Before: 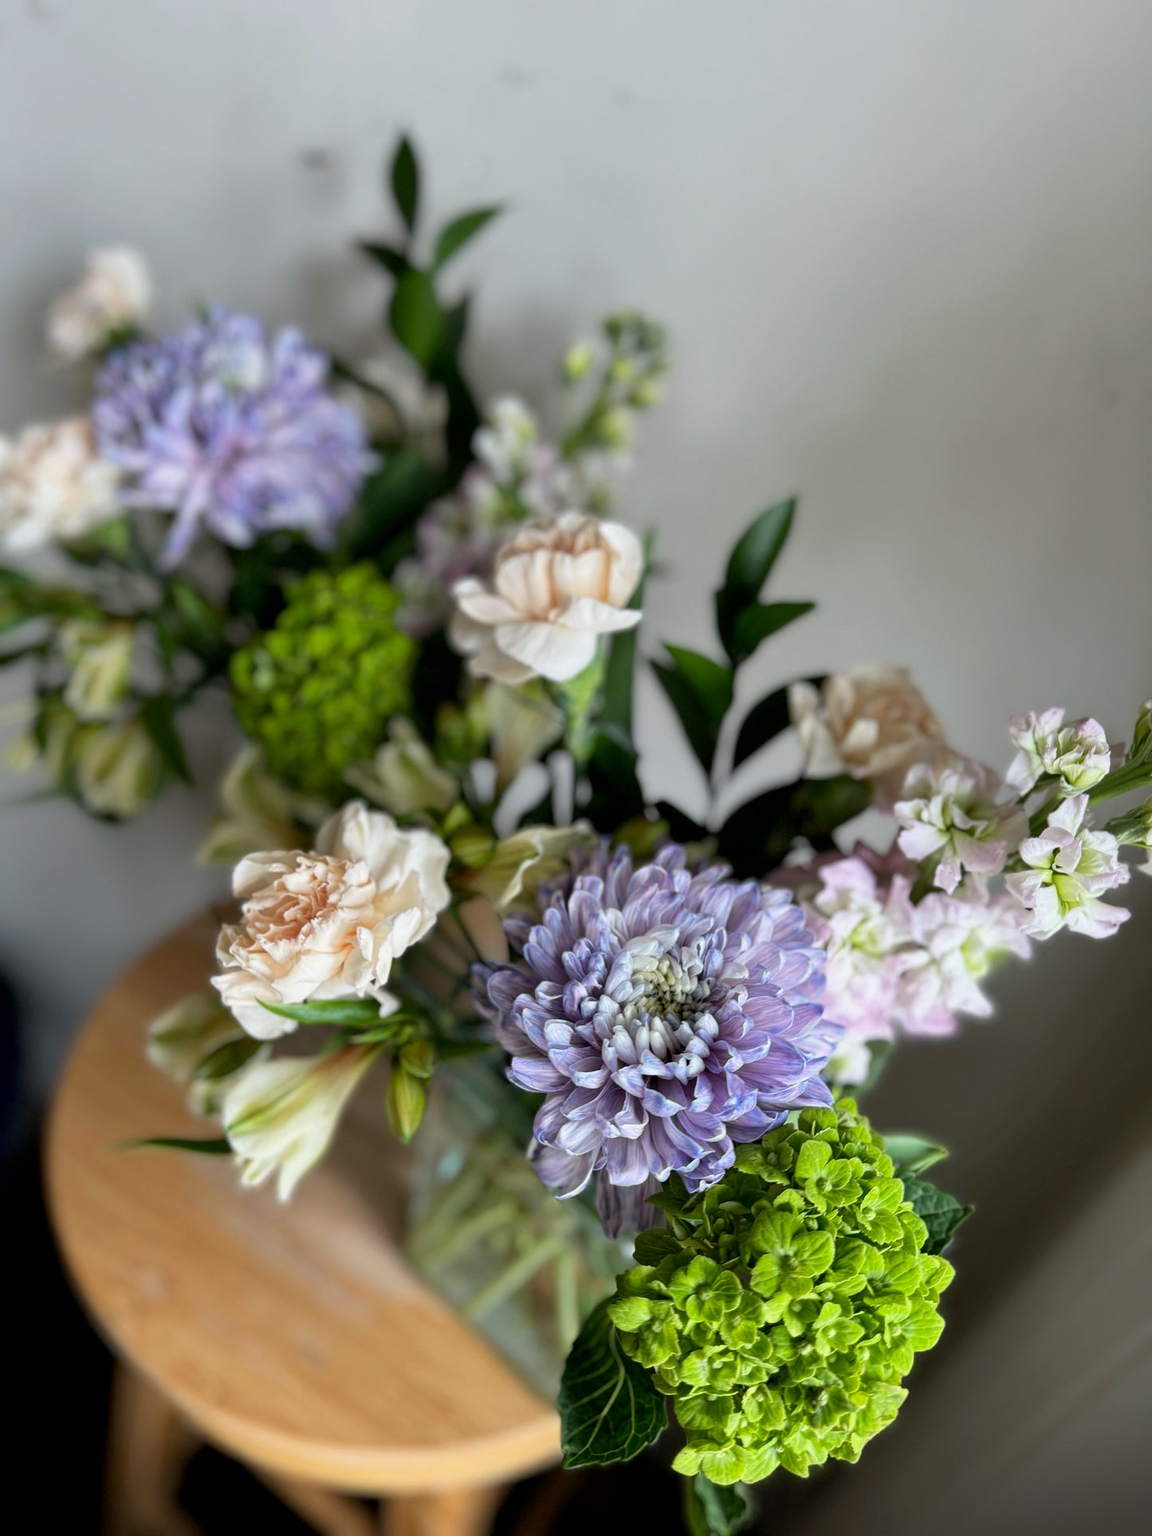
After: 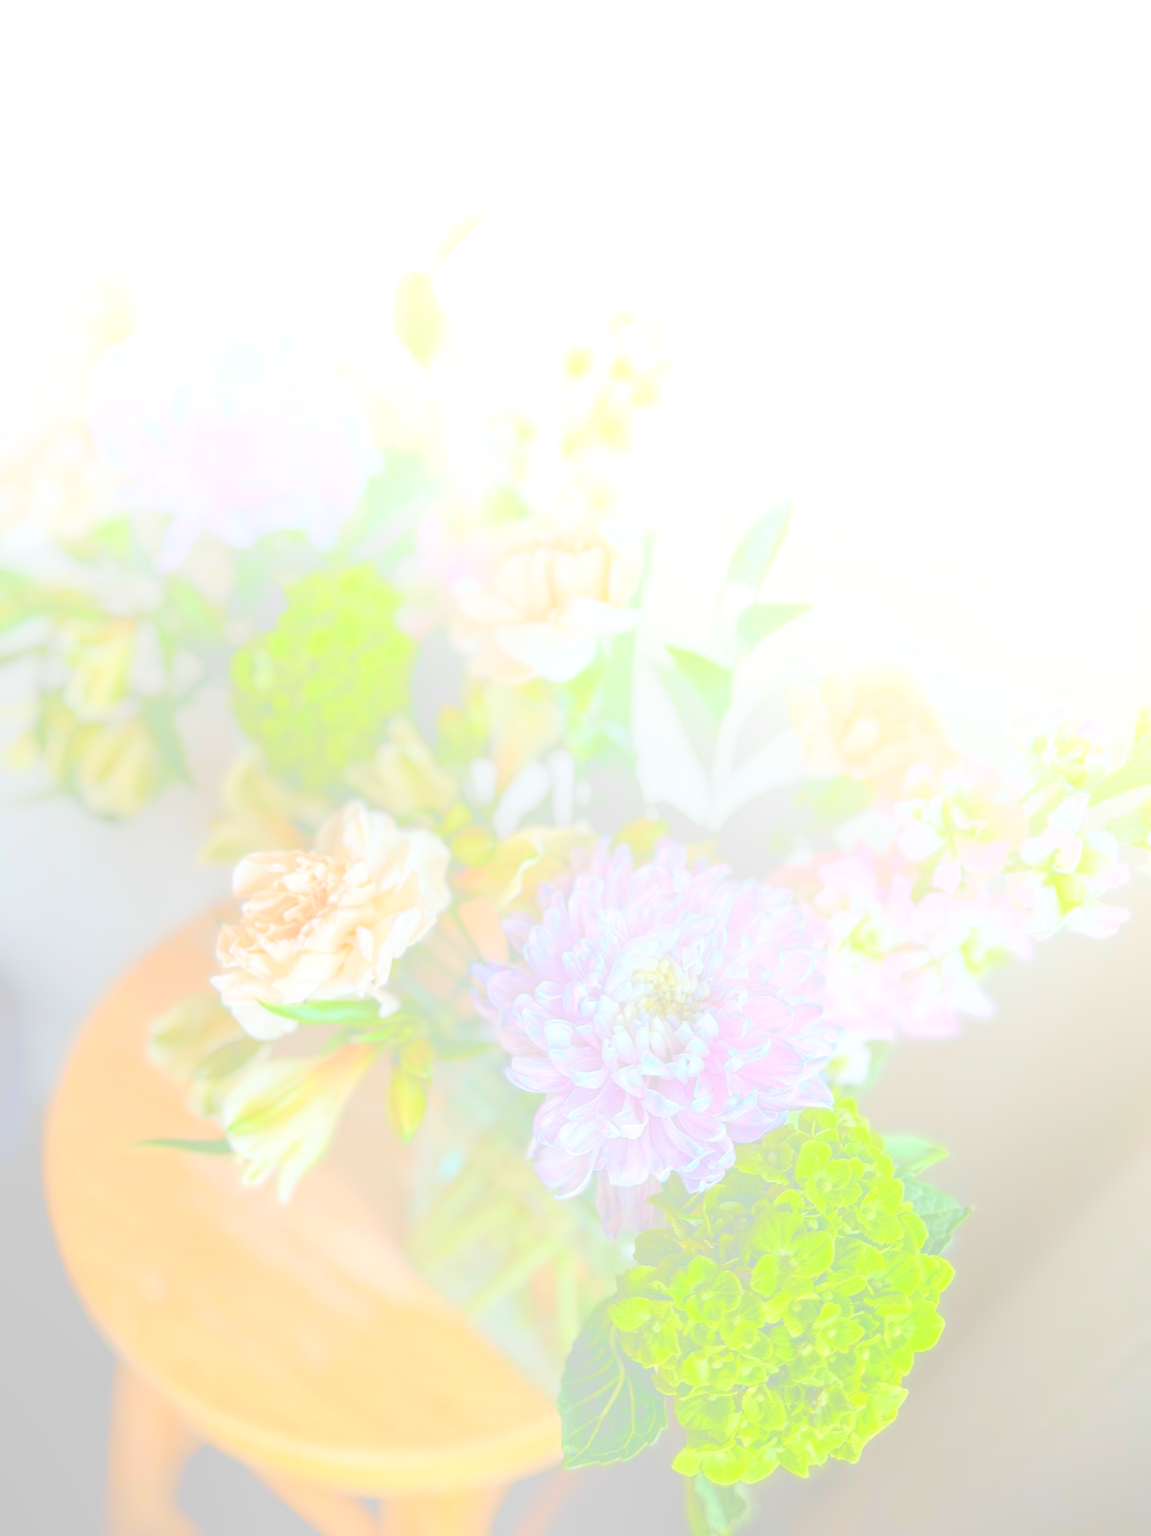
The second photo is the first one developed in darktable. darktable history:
bloom: size 85%, threshold 5%, strength 85%
local contrast: on, module defaults
exposure: exposure 0.081 EV, compensate highlight preservation false
